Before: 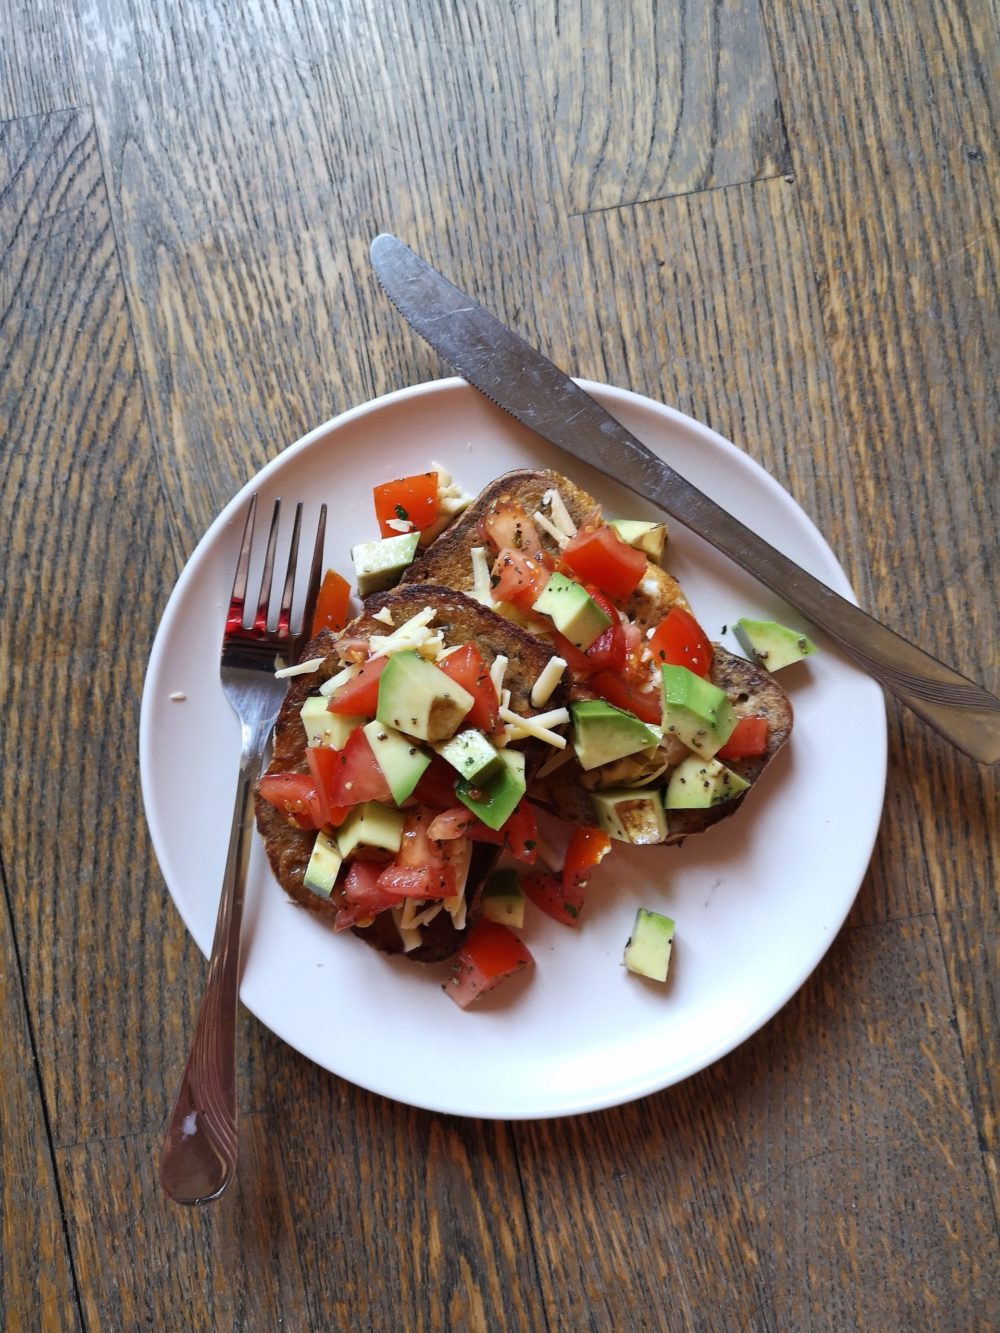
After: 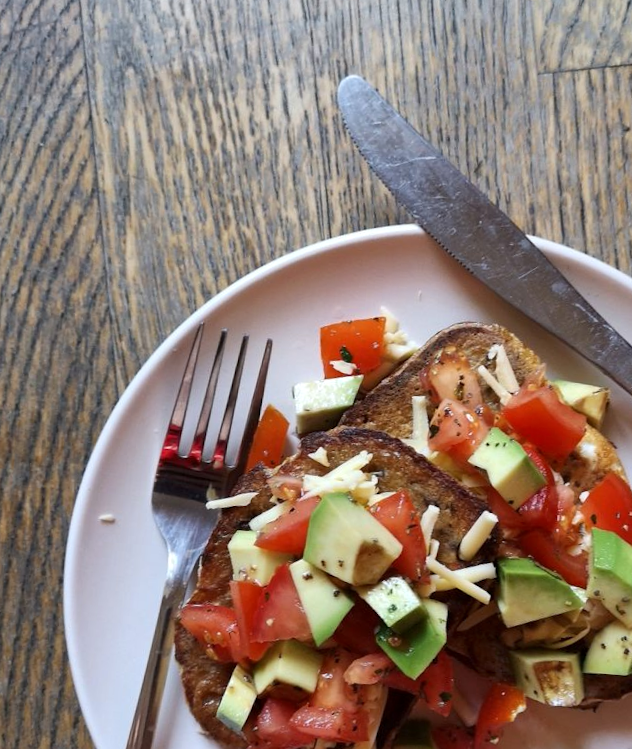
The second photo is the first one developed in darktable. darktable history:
crop and rotate: angle -4.99°, left 2.122%, top 6.945%, right 27.566%, bottom 30.519%
local contrast: mode bilateral grid, contrast 20, coarseness 50, detail 120%, midtone range 0.2
